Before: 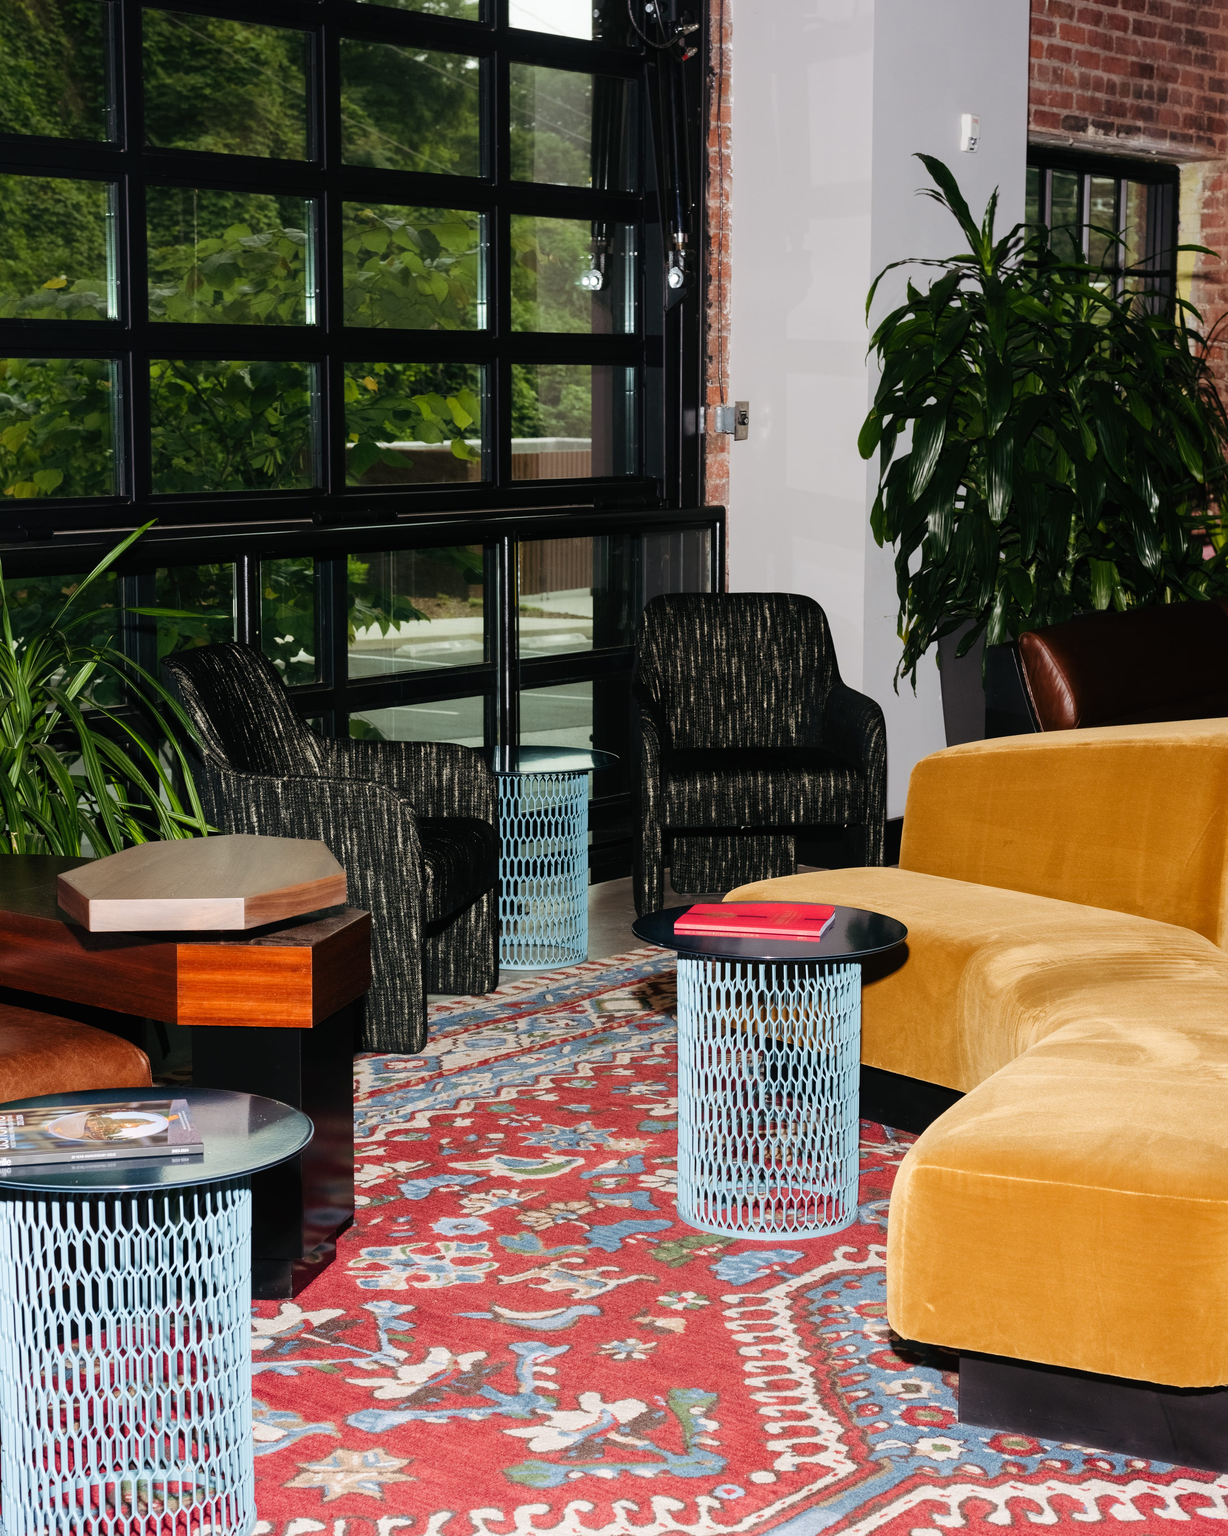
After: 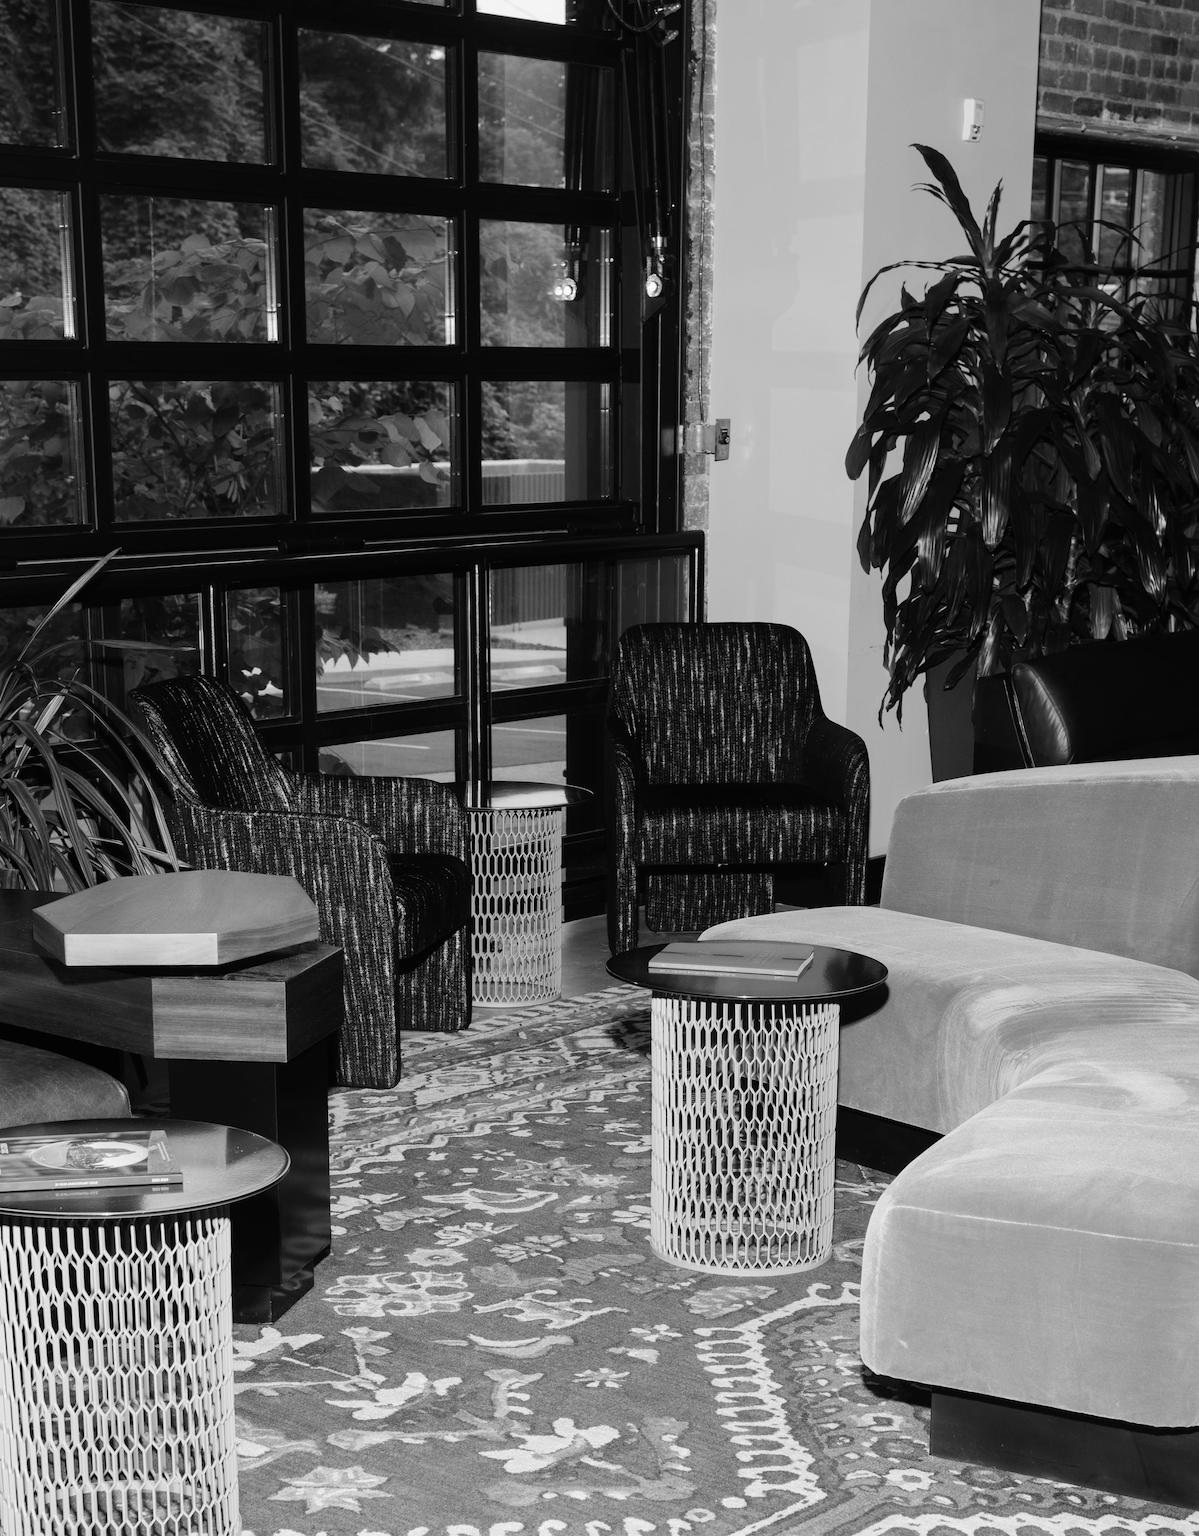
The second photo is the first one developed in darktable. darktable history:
monochrome: a 32, b 64, size 2.3
rotate and perspective: rotation 0.074°, lens shift (vertical) 0.096, lens shift (horizontal) -0.041, crop left 0.043, crop right 0.952, crop top 0.024, crop bottom 0.979
